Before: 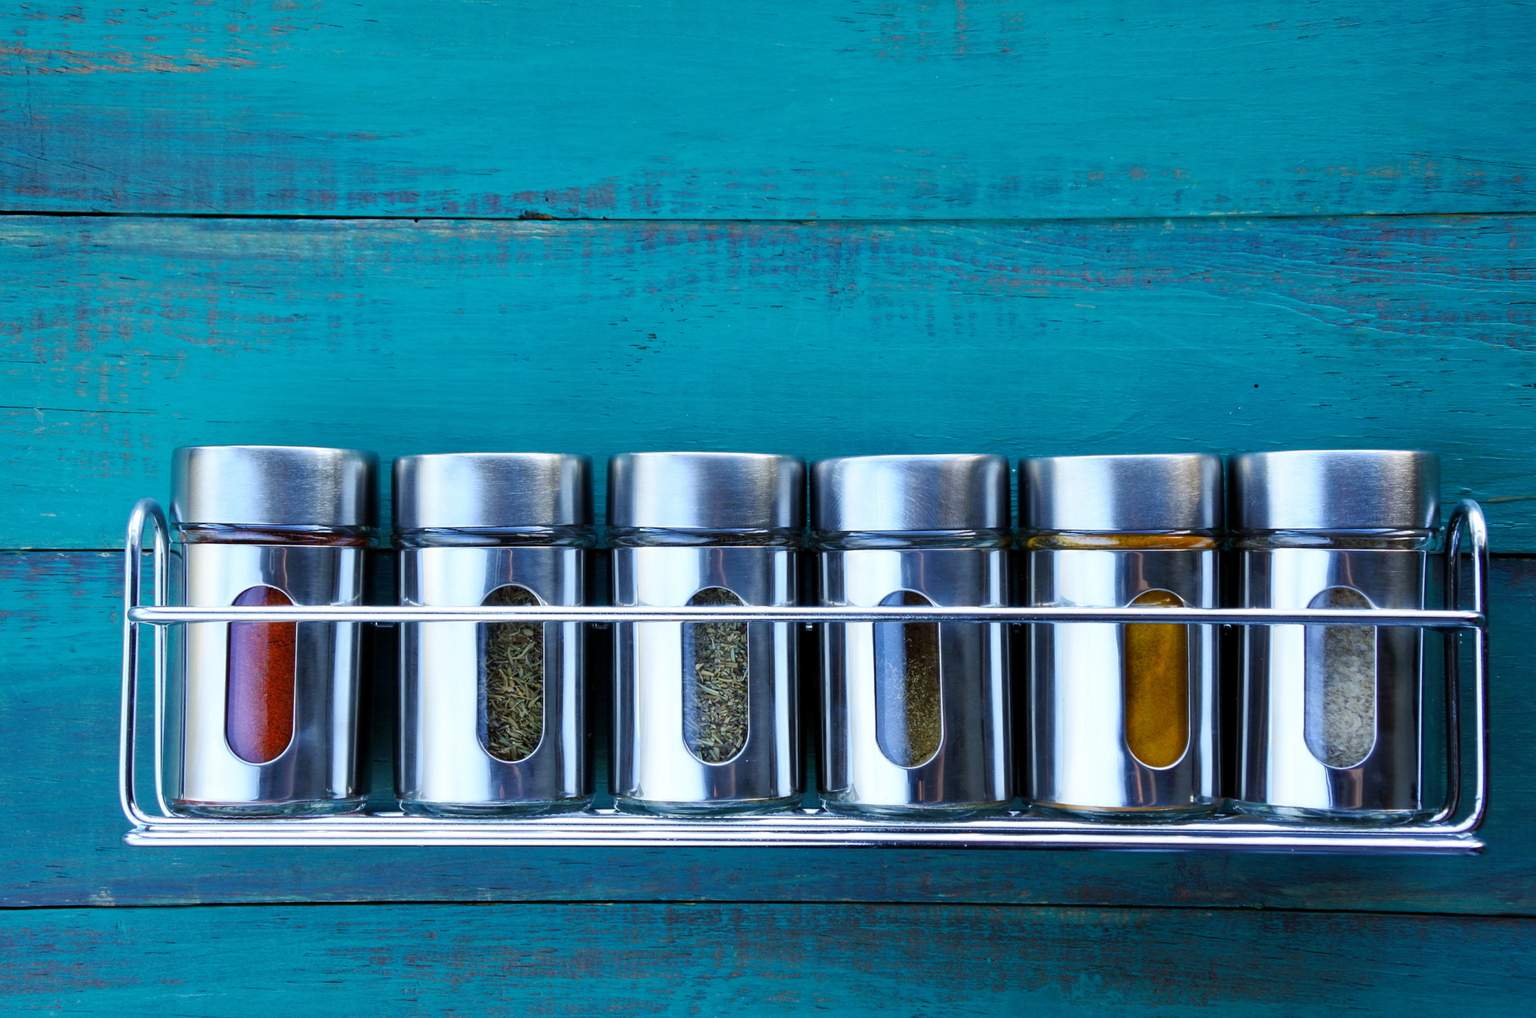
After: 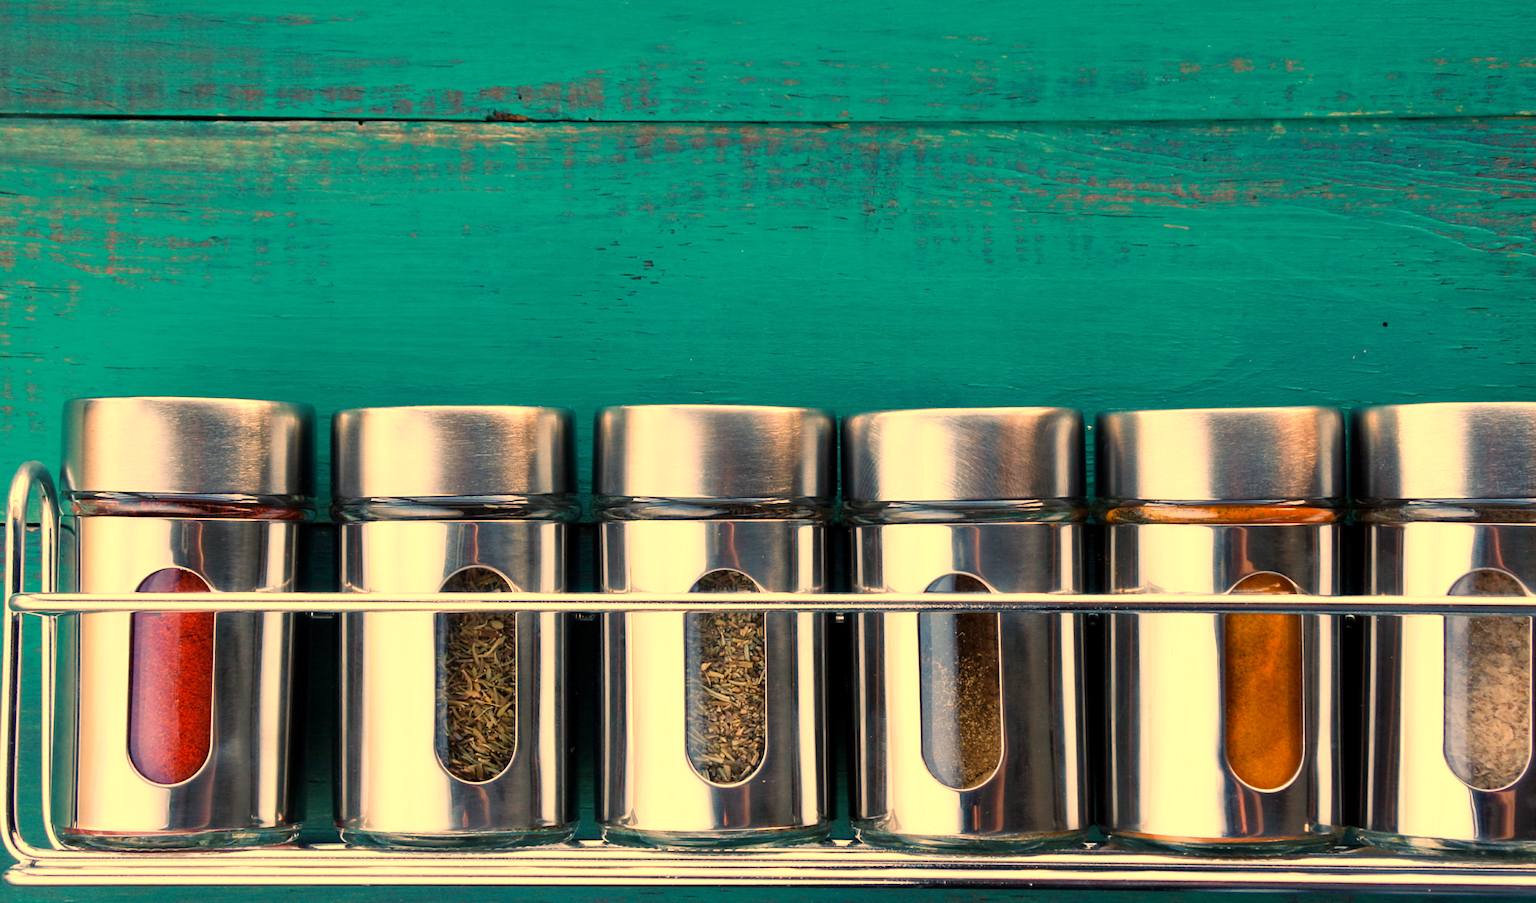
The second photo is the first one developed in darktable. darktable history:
white balance: red 1.467, blue 0.684
crop: left 7.856%, top 11.836%, right 10.12%, bottom 15.387%
